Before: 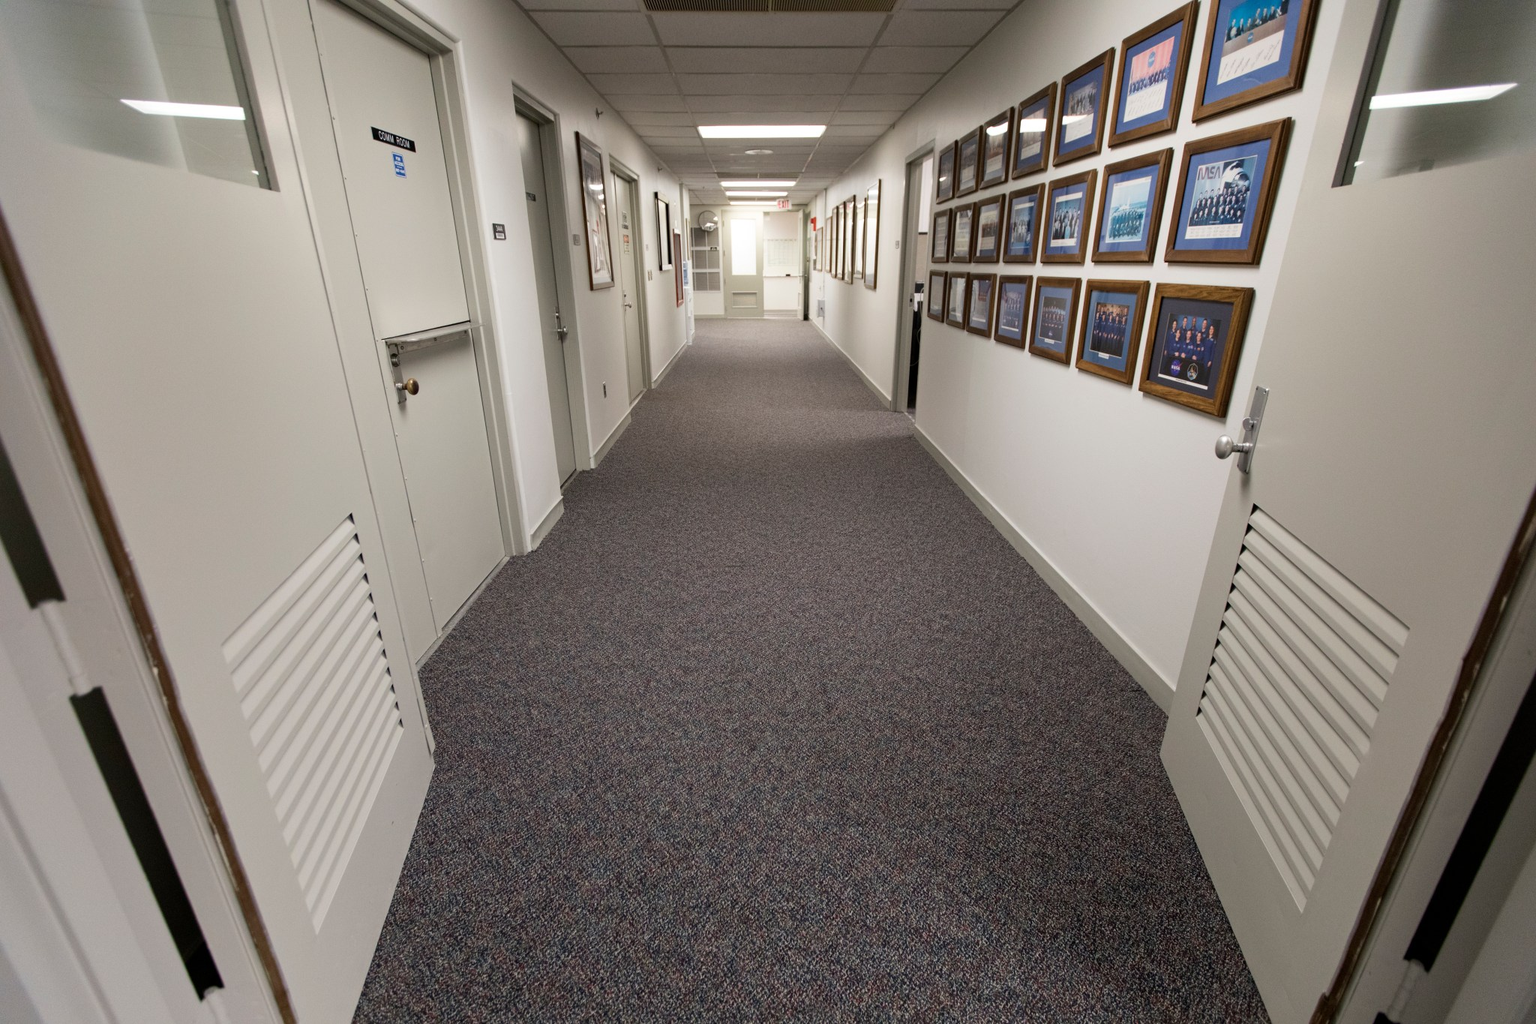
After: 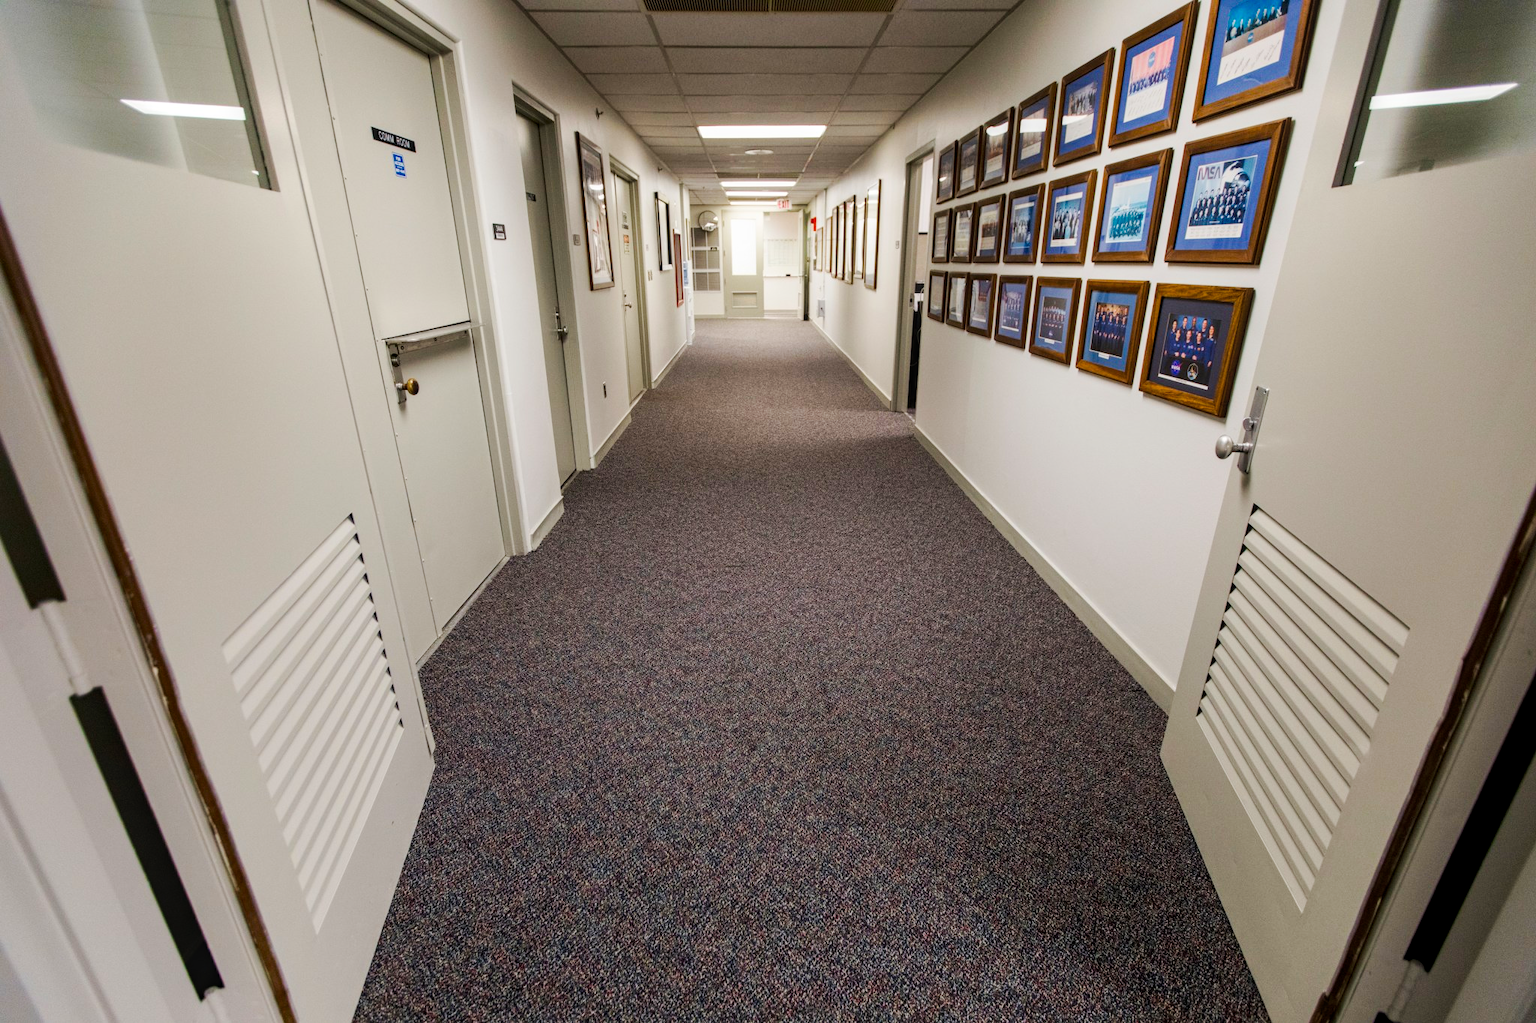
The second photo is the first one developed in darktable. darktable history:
local contrast: detail 130%
color balance rgb: shadows lift › hue 84.62°, linear chroma grading › global chroma 14.383%, perceptual saturation grading › global saturation 25.879%
tone curve: curves: ch0 [(0, 0.02) (0.063, 0.058) (0.262, 0.243) (0.447, 0.468) (0.544, 0.596) (0.805, 0.823) (1, 0.952)]; ch1 [(0, 0) (0.339, 0.31) (0.417, 0.401) (0.452, 0.455) (0.482, 0.483) (0.502, 0.499) (0.517, 0.506) (0.55, 0.542) (0.588, 0.604) (0.729, 0.782) (1, 1)]; ch2 [(0, 0) (0.346, 0.34) (0.431, 0.45) (0.485, 0.487) (0.5, 0.496) (0.527, 0.526) (0.56, 0.574) (0.613, 0.642) (0.679, 0.703) (1, 1)], preserve colors none
